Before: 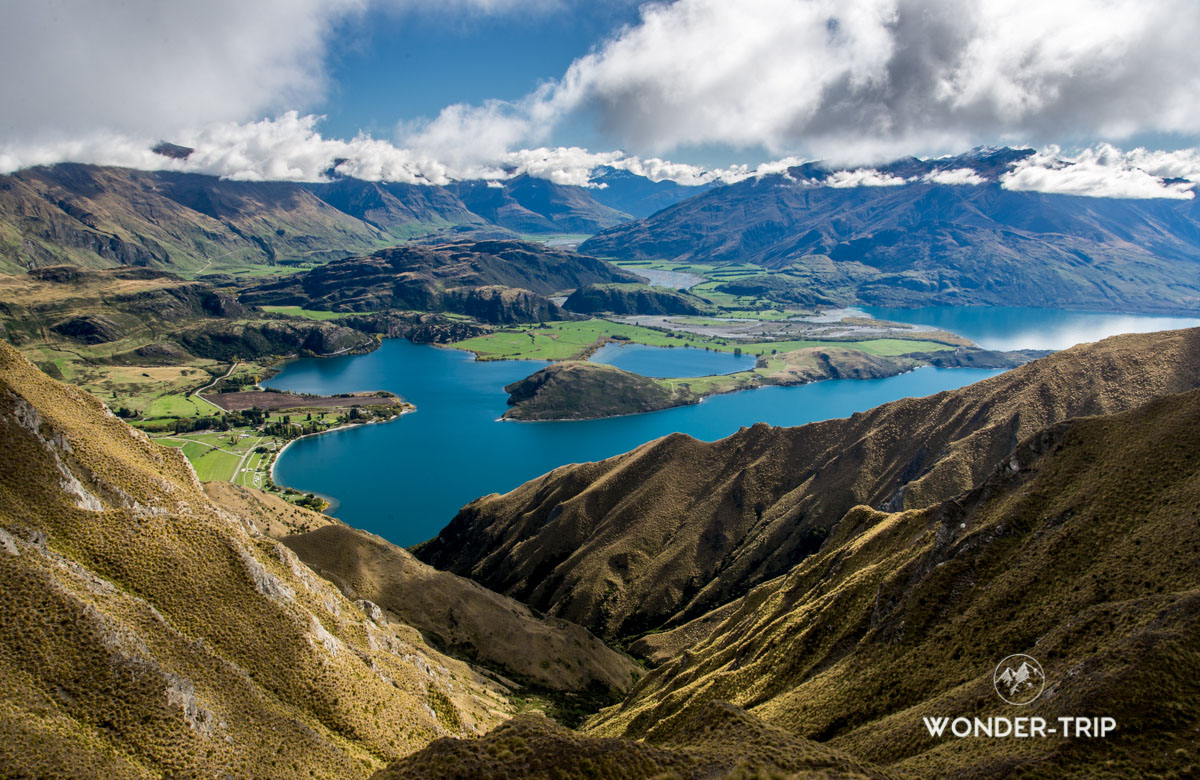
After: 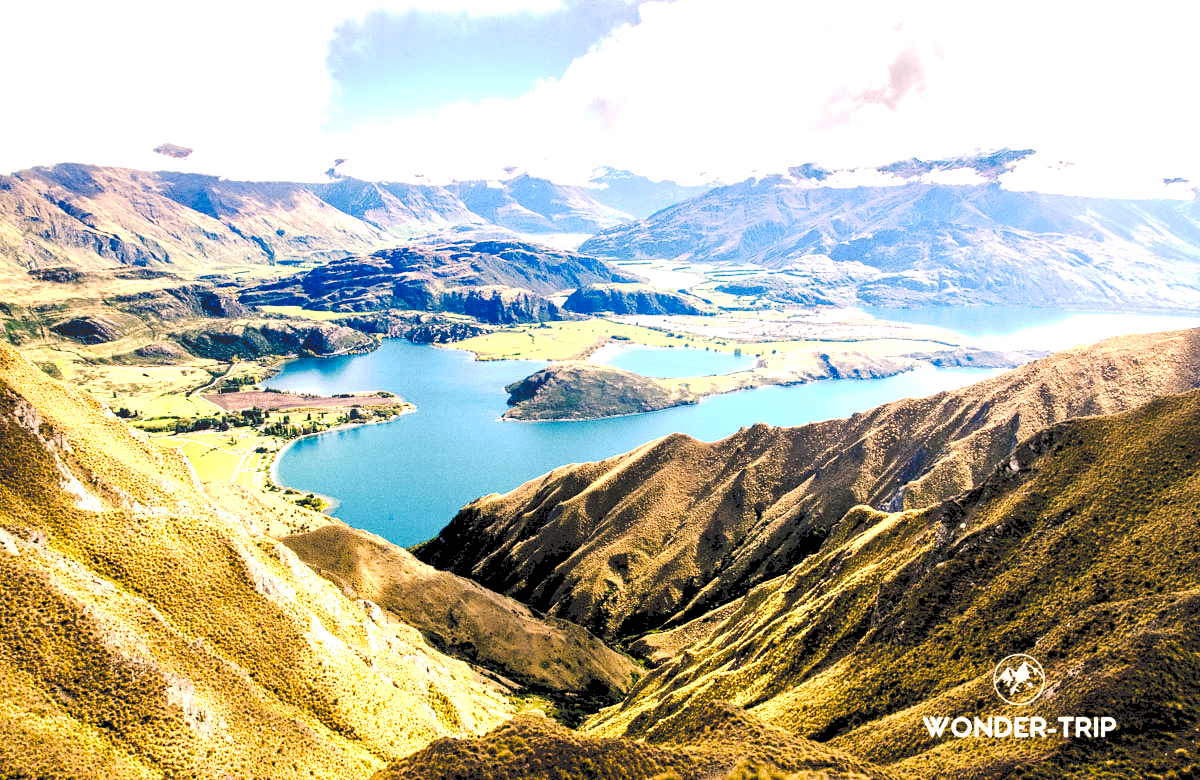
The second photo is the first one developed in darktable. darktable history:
color balance rgb: shadows lift › chroma 5.41%, shadows lift › hue 240°, highlights gain › chroma 3.74%, highlights gain › hue 60°, saturation formula JzAzBz (2021)
contrast equalizer: y [[0.5 ×4, 0.525, 0.667], [0.5 ×6], [0.5 ×6], [0 ×4, 0.042, 0], [0, 0, 0.004, 0.1, 0.191, 0.131]]
exposure: black level correction 0.005, exposure 2.084 EV, compensate highlight preservation false
tone curve: curves: ch0 [(0, 0) (0.003, 0.17) (0.011, 0.17) (0.025, 0.17) (0.044, 0.168) (0.069, 0.167) (0.1, 0.173) (0.136, 0.181) (0.177, 0.199) (0.224, 0.226) (0.277, 0.271) (0.335, 0.333) (0.399, 0.419) (0.468, 0.52) (0.543, 0.621) (0.623, 0.716) (0.709, 0.795) (0.801, 0.867) (0.898, 0.914) (1, 1)], preserve colors none
grain: coarseness 8.68 ISO, strength 31.94%
color correction: highlights a* 7.34, highlights b* 4.37
